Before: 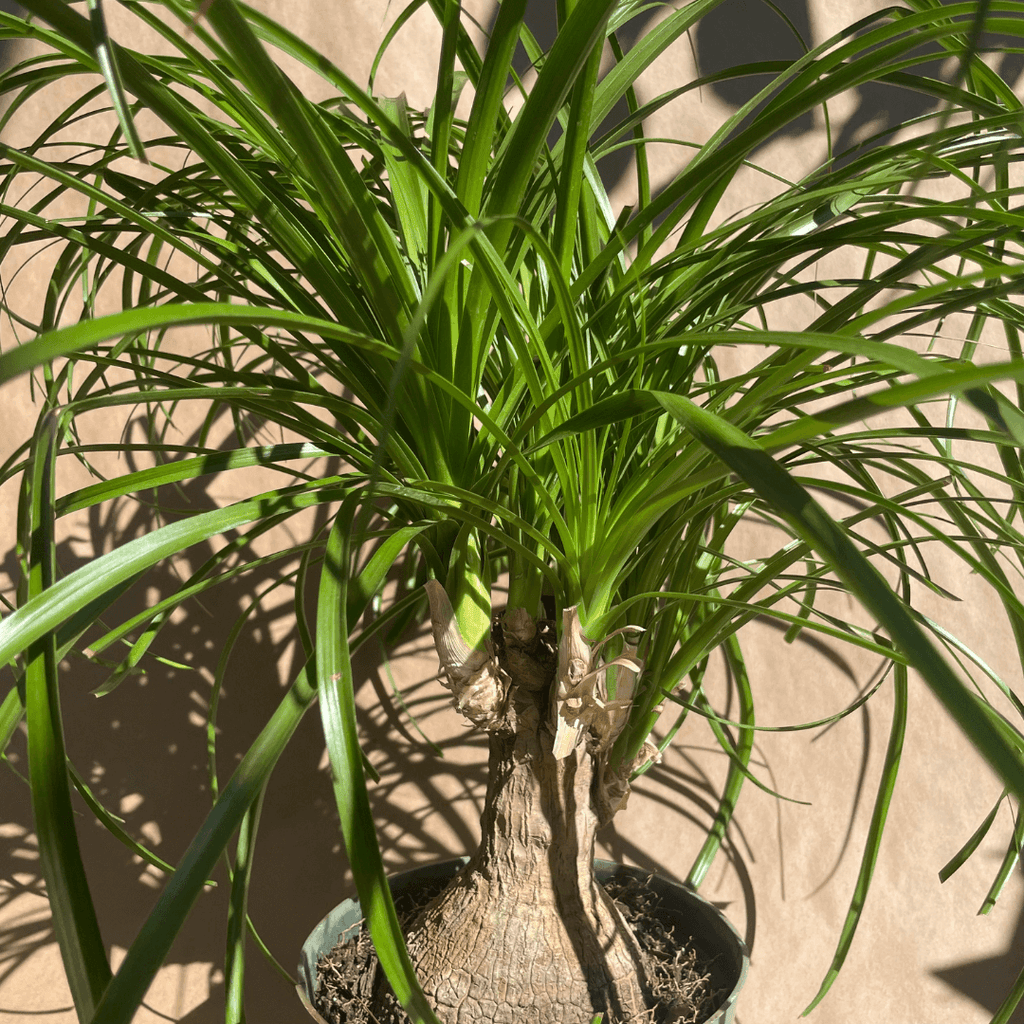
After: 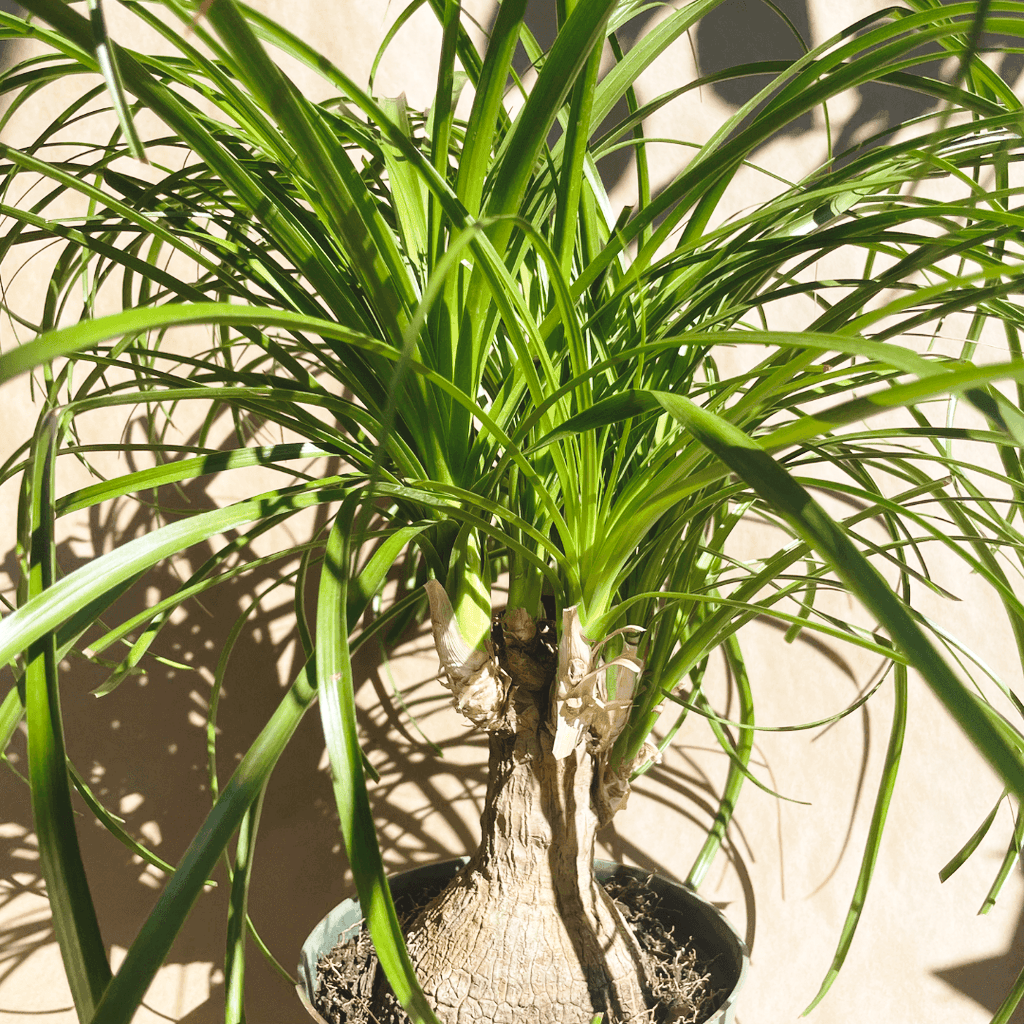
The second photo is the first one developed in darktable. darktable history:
contrast brightness saturation: saturation -0.05
base curve: curves: ch0 [(0, 0) (0.028, 0.03) (0.121, 0.232) (0.46, 0.748) (0.859, 0.968) (1, 1)], preserve colors none
exposure: black level correction -0.008, exposure 0.067 EV, compensate highlight preservation false
